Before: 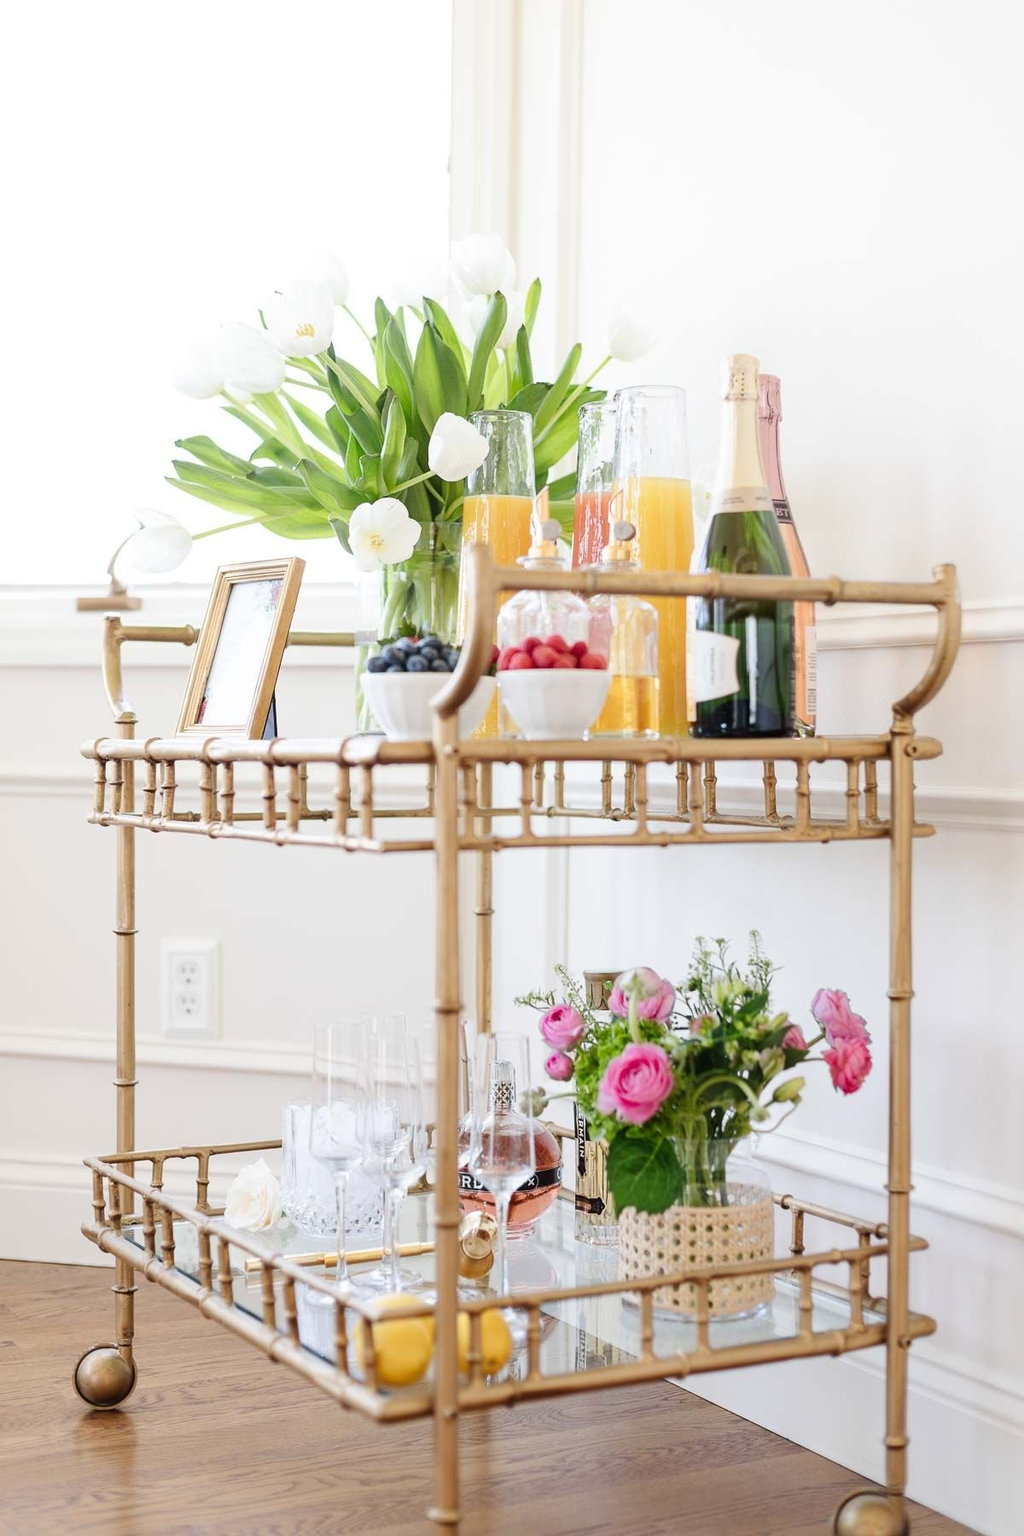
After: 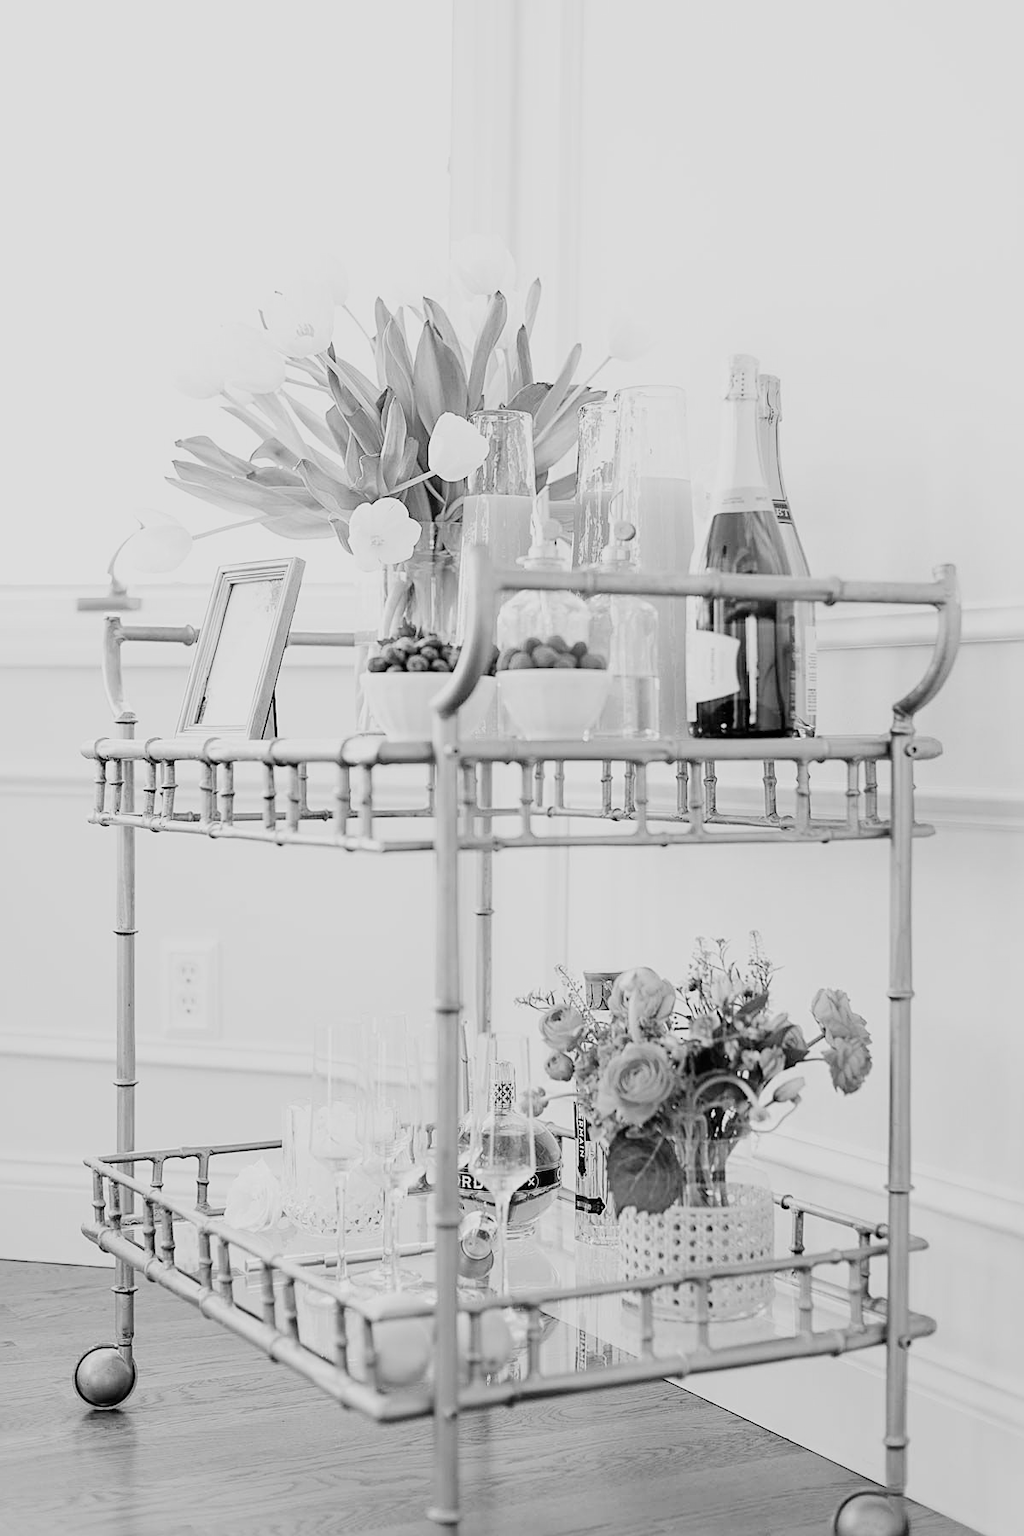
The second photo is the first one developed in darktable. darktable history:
filmic rgb: black relative exposure -7.11 EV, white relative exposure 5.37 EV, hardness 3.02
exposure: black level correction 0, exposure 0.499 EV, compensate exposure bias true, compensate highlight preservation false
sharpen: on, module defaults
color zones: curves: ch1 [(0, -0.014) (0.143, -0.013) (0.286, -0.013) (0.429, -0.016) (0.571, -0.019) (0.714, -0.015) (0.857, 0.002) (1, -0.014)]
